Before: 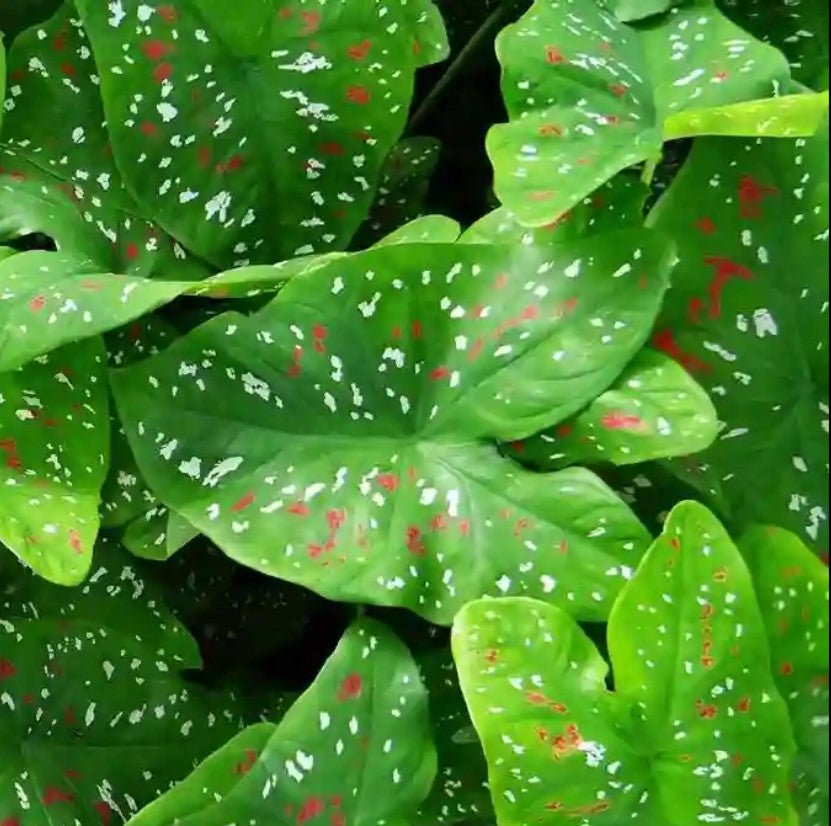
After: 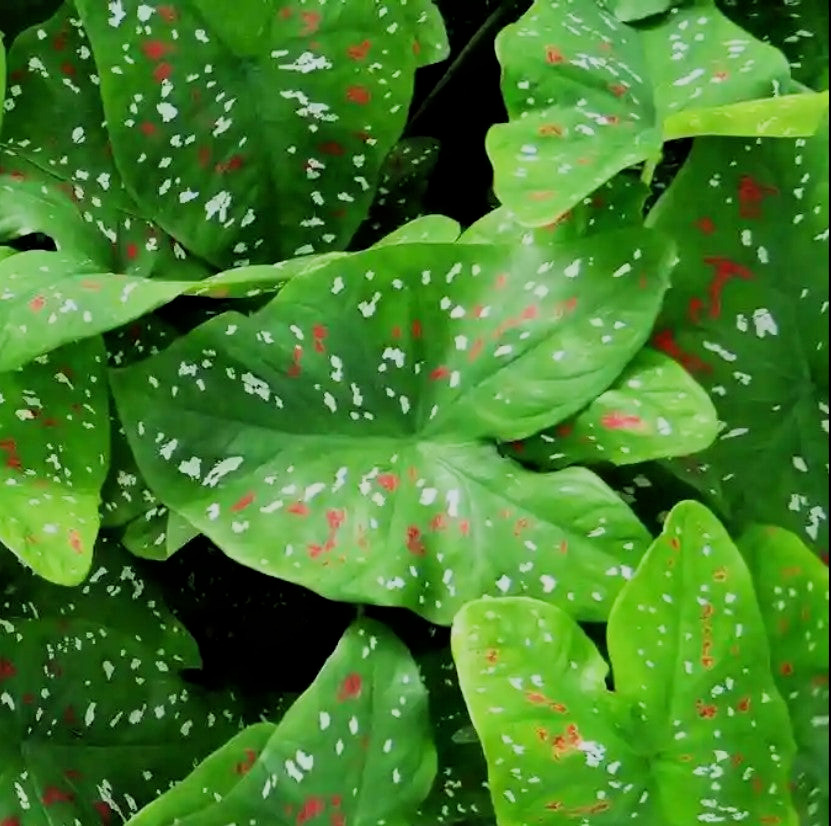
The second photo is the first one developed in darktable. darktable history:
filmic rgb: middle gray luminance 28.94%, black relative exposure -10.38 EV, white relative exposure 5.5 EV, target black luminance 0%, hardness 3.93, latitude 1.64%, contrast 1.131, highlights saturation mix 4.38%, shadows ↔ highlights balance 14.53%
